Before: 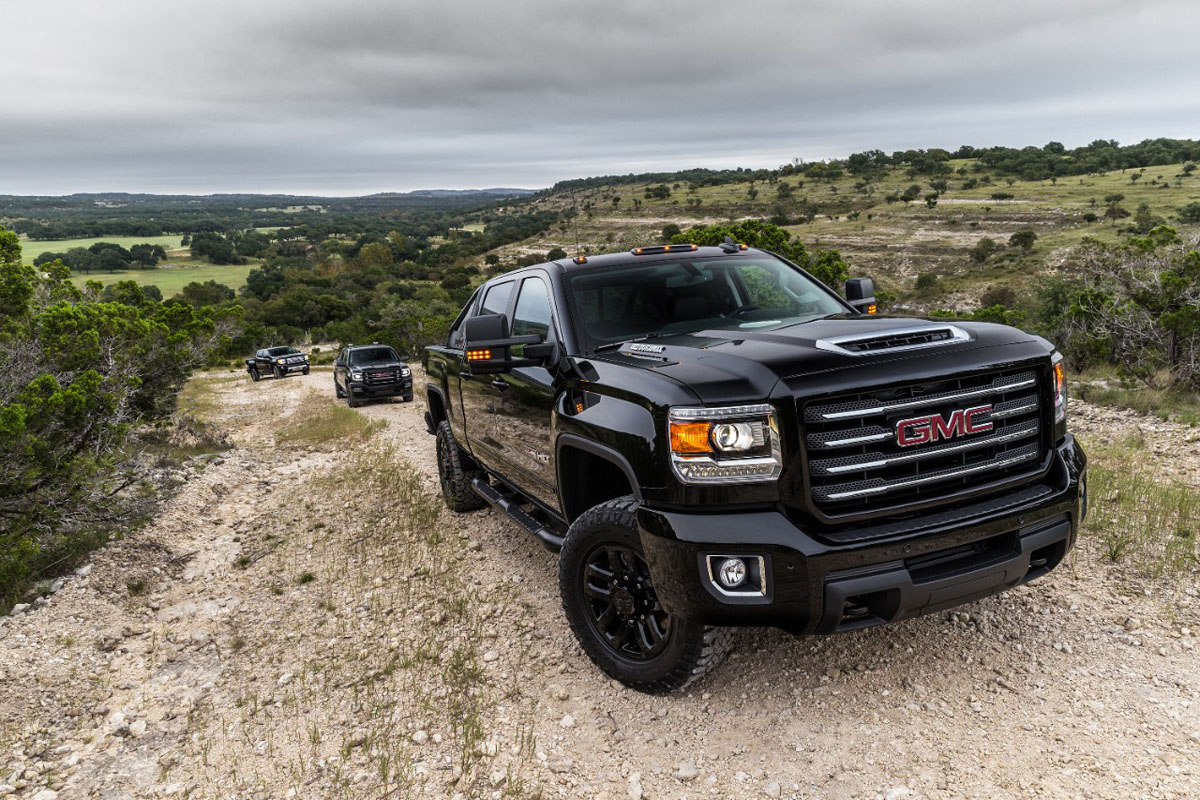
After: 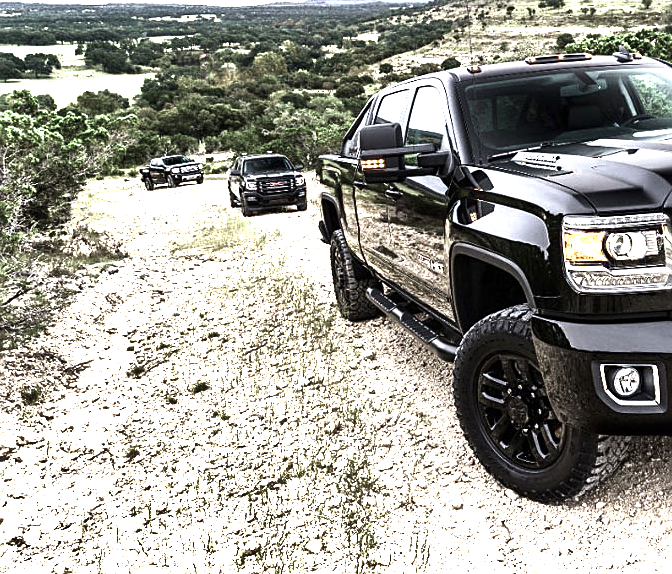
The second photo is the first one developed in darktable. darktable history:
shadows and highlights: shadows 76.13, highlights -60.86, soften with gaussian
crop: left 8.863%, top 23.996%, right 35.128%, bottom 4.212%
exposure: black level correction 0, exposure 1.528 EV, compensate highlight preservation false
sharpen: on, module defaults
contrast brightness saturation: contrast 0.121, brightness -0.122, saturation 0.203
velvia: on, module defaults
color zones: curves: ch0 [(0.25, 0.667) (0.758, 0.368)]; ch1 [(0.215, 0.245) (0.761, 0.373)]; ch2 [(0.247, 0.554) (0.761, 0.436)]
